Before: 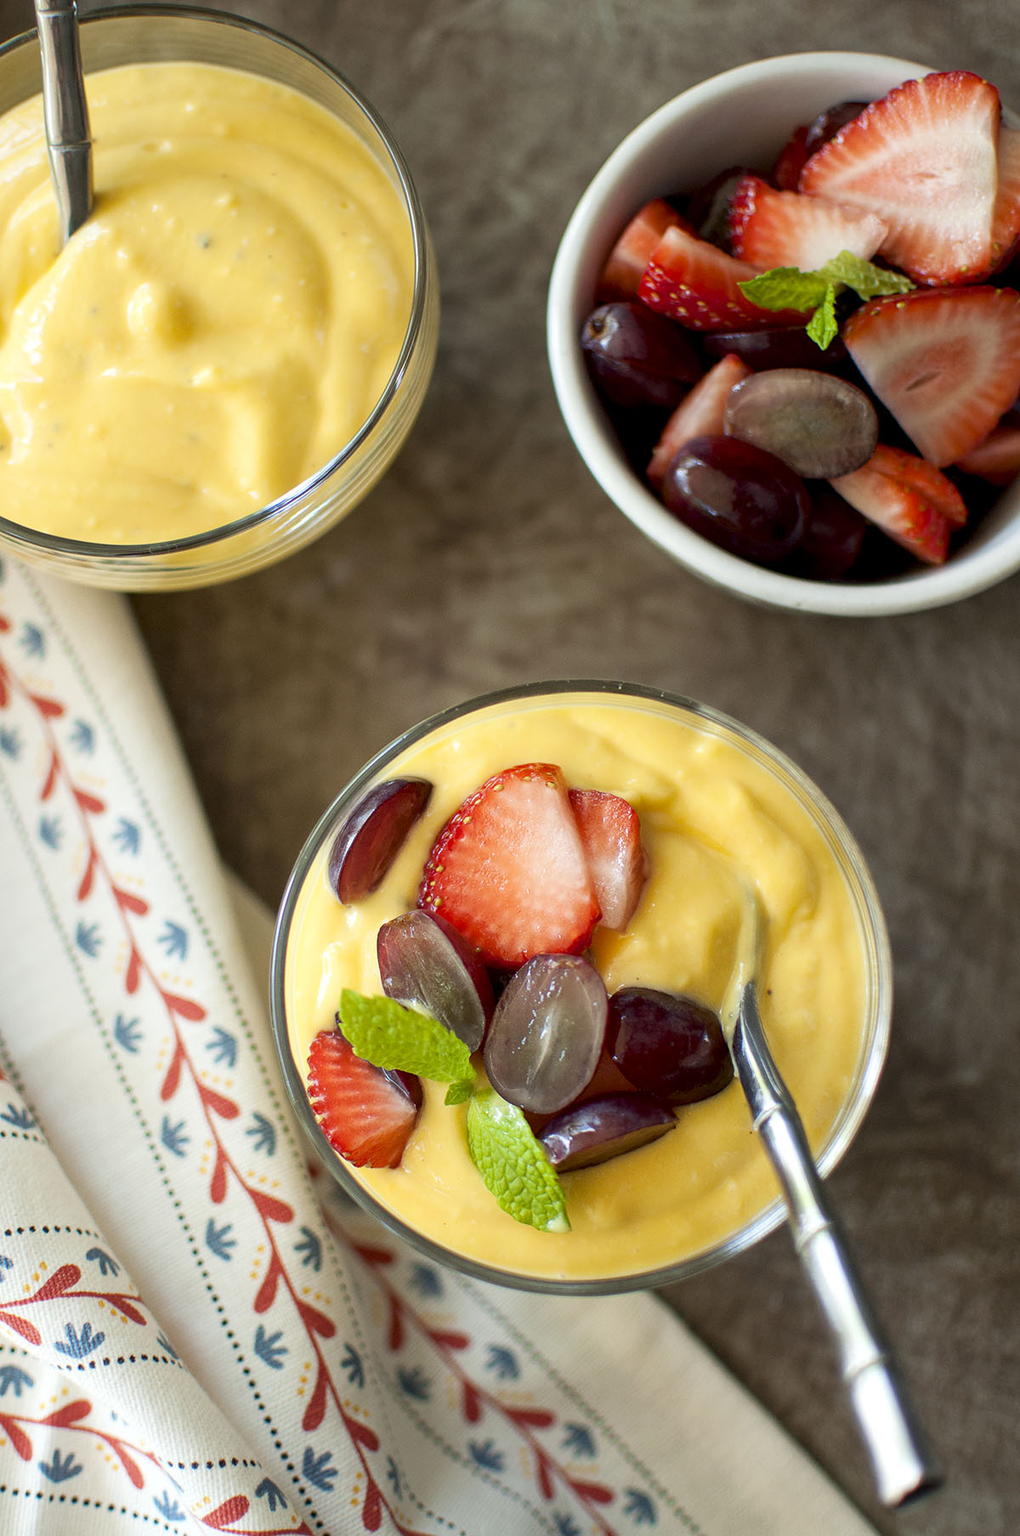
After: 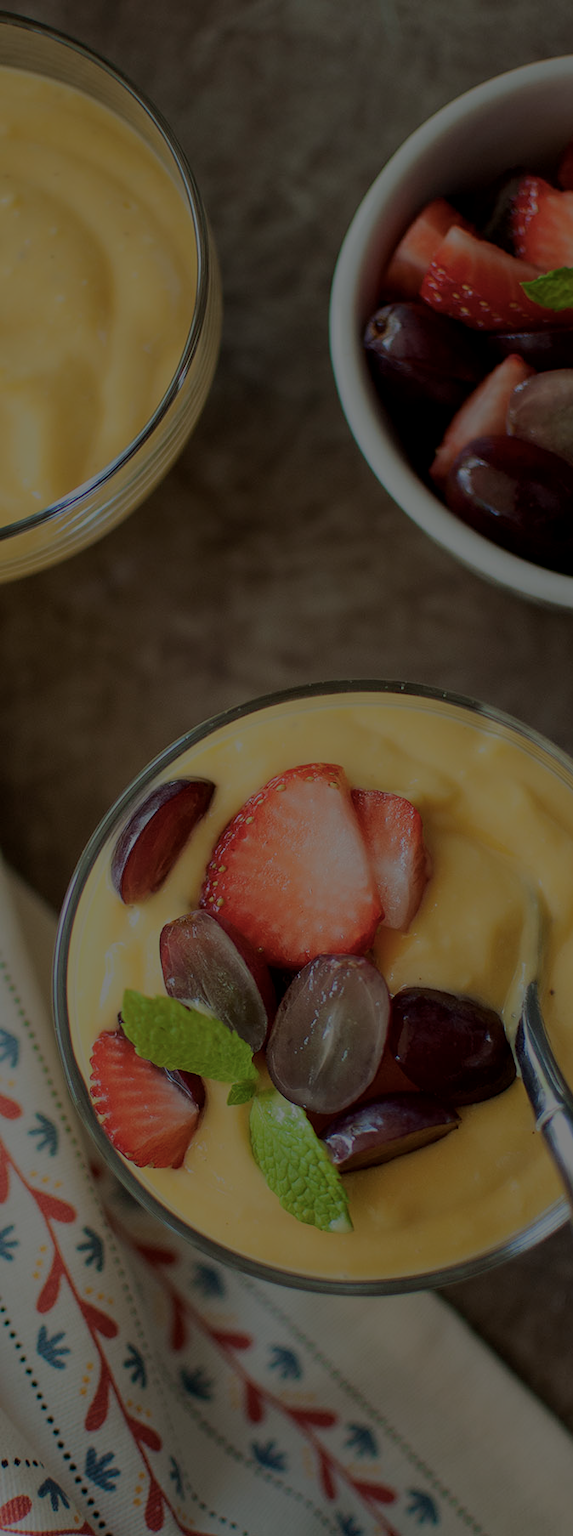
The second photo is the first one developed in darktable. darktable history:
exposure: black level correction 0.001, compensate highlight preservation false
crop: left 21.364%, right 22.373%
color balance rgb: shadows lift › luminance -20.126%, perceptual saturation grading › global saturation 0.487%, perceptual brilliance grading › global brilliance -47.665%, global vibrance 20%
